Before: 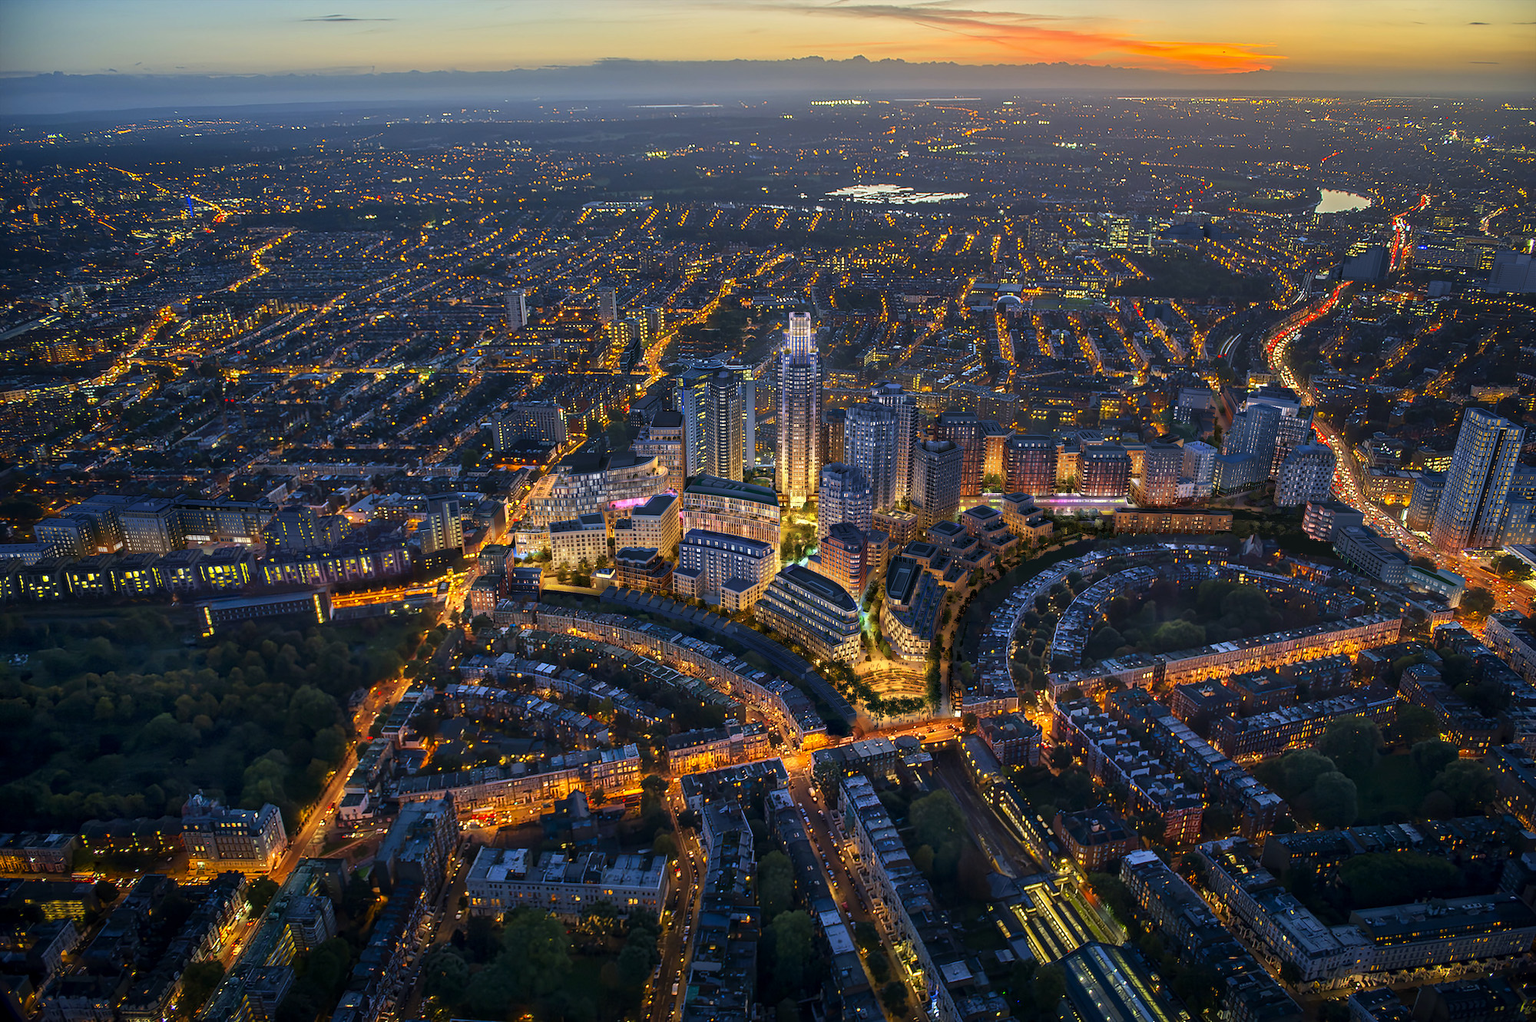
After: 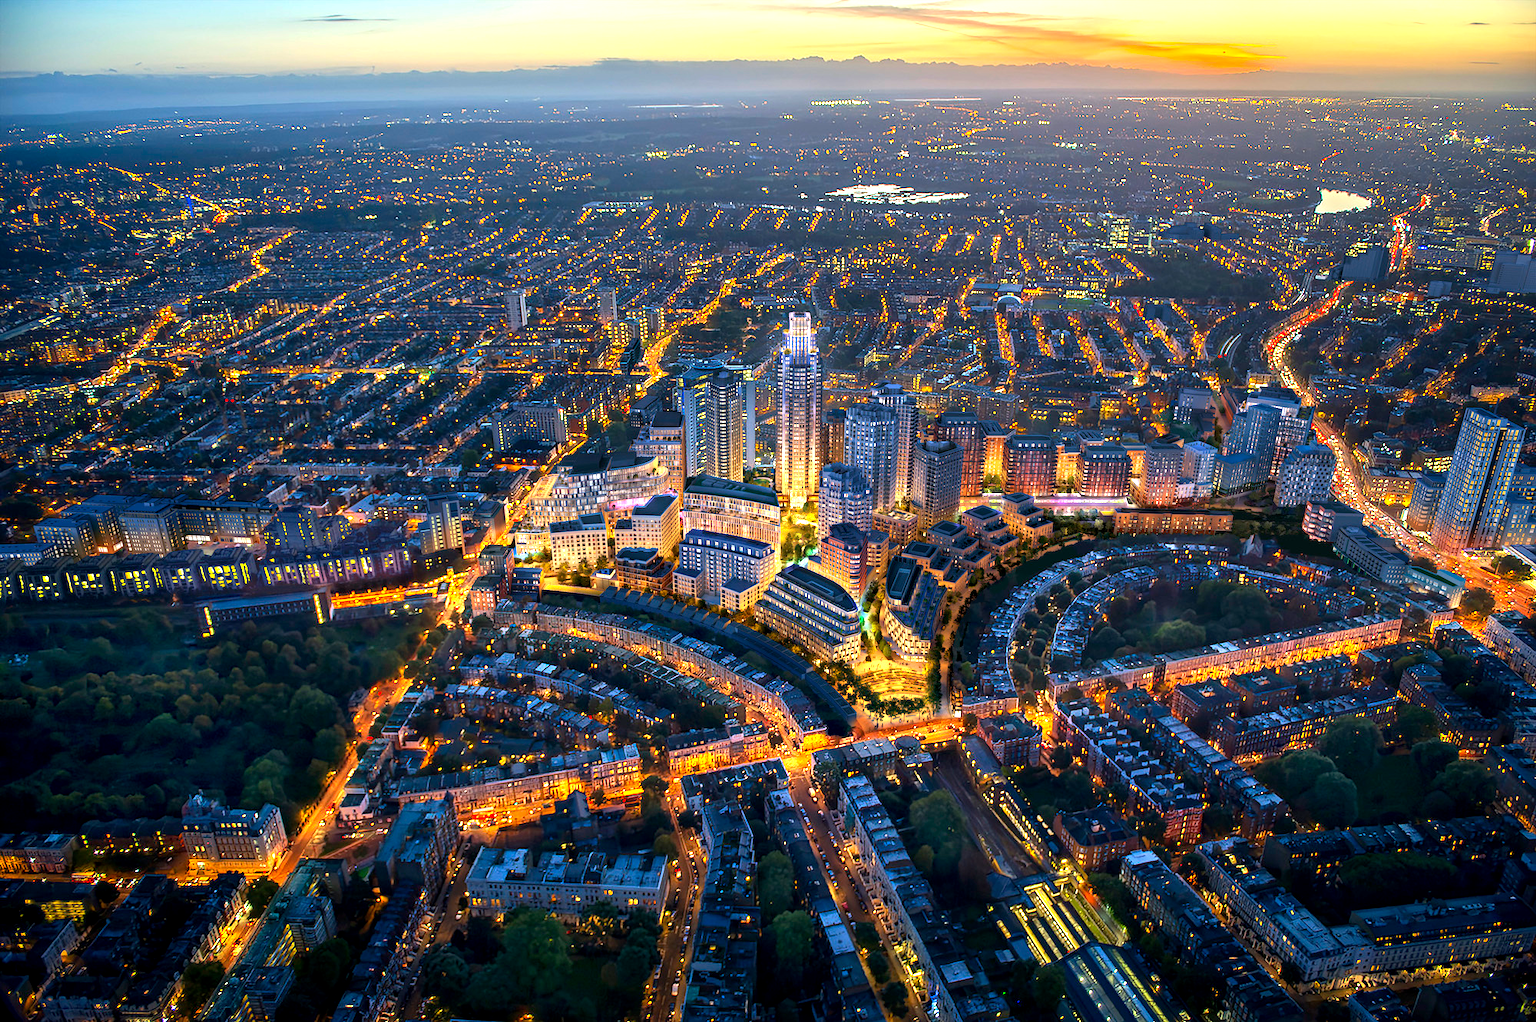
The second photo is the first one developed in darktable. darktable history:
exposure: black level correction 0.001, exposure 0.955 EV, compensate highlight preservation false
